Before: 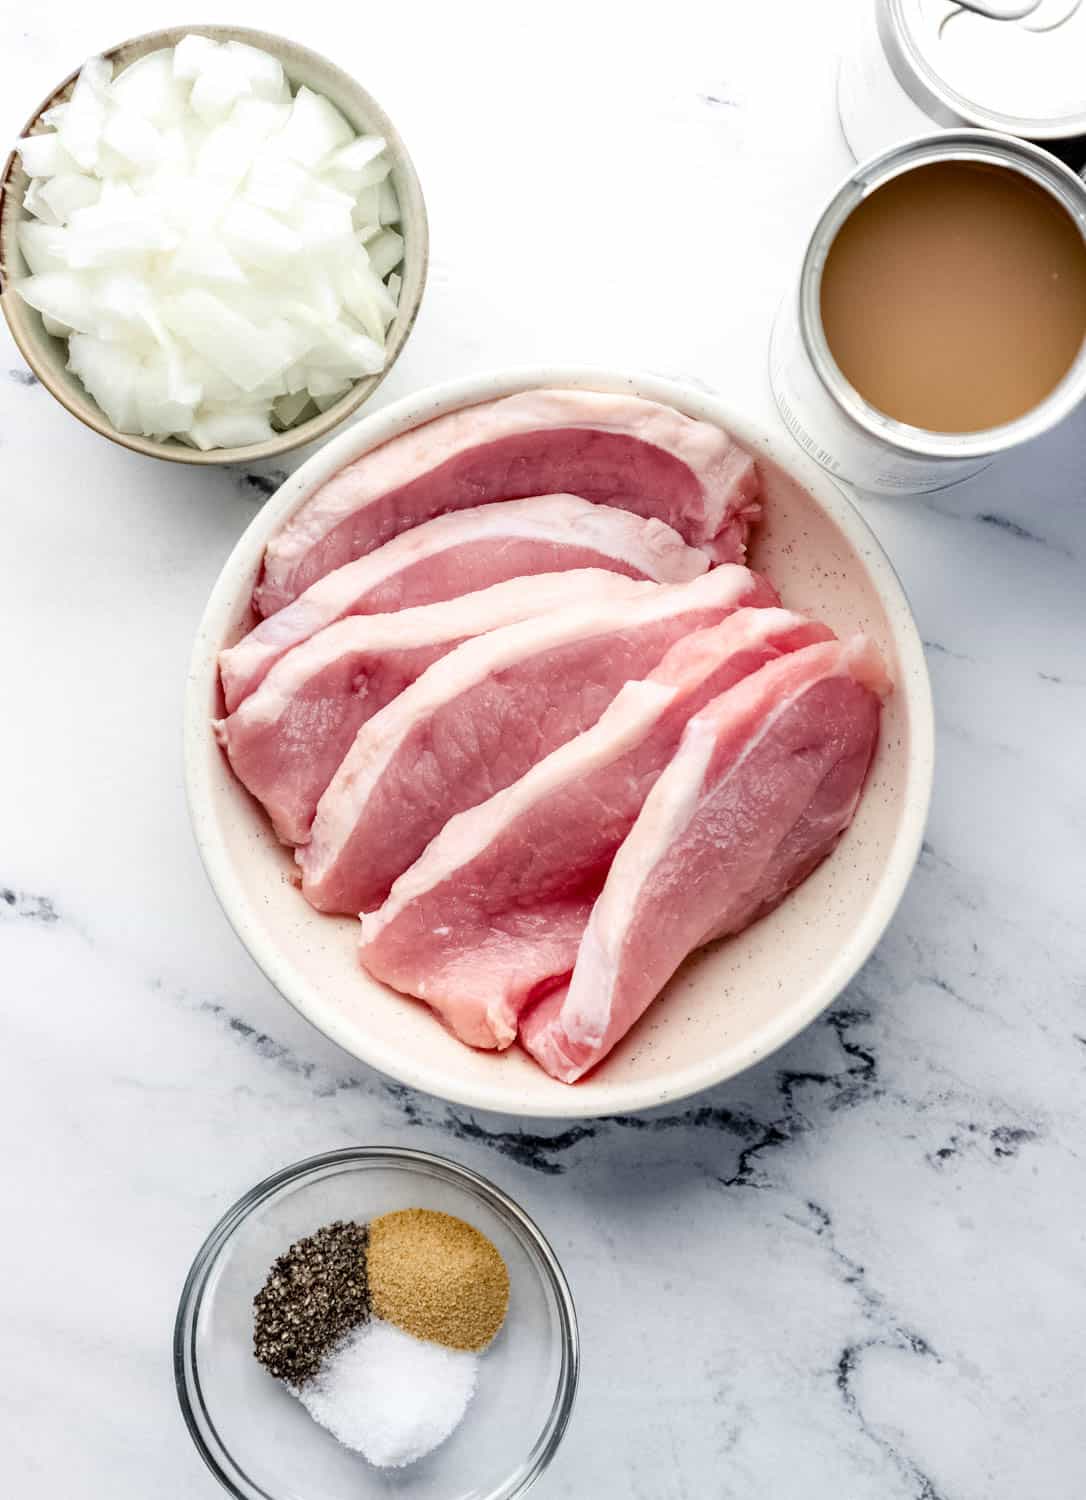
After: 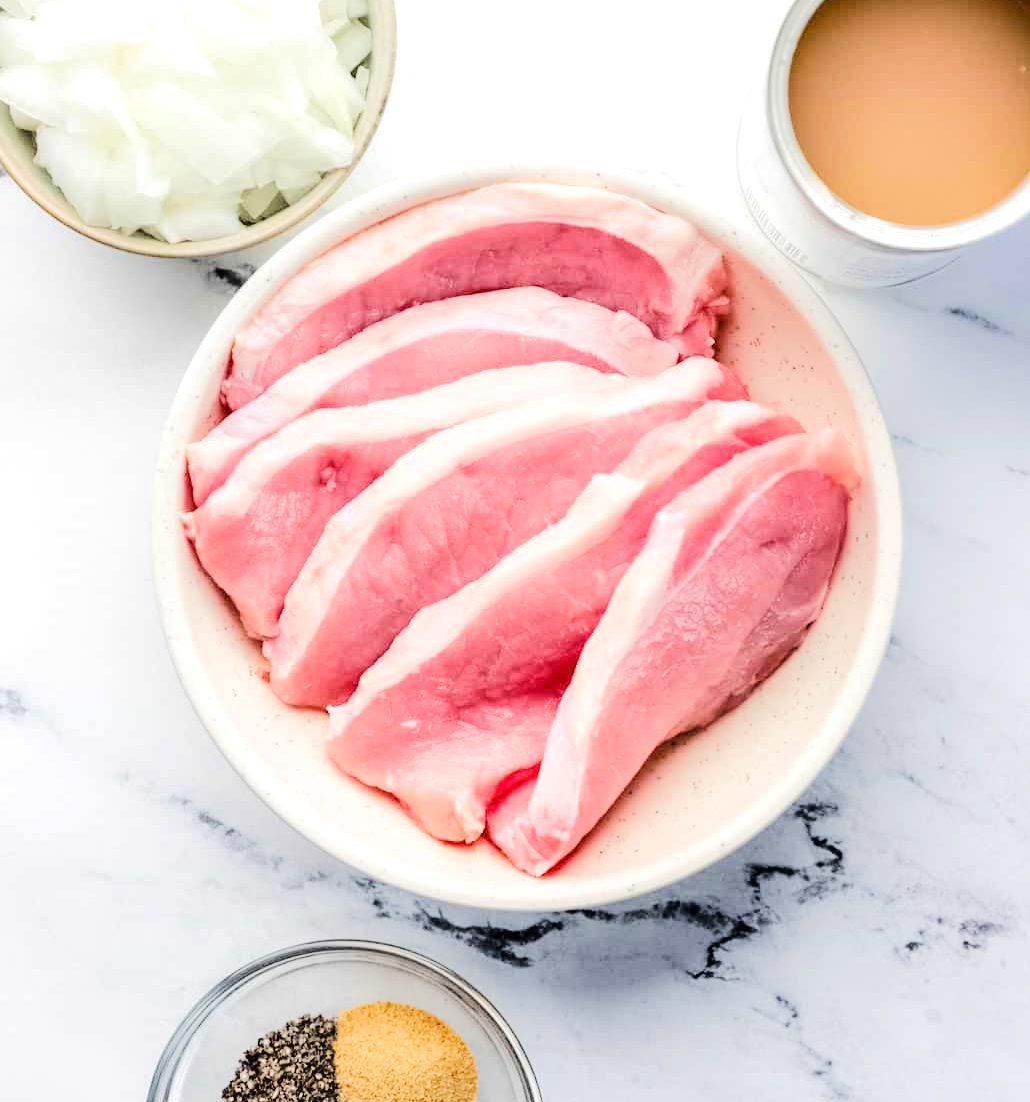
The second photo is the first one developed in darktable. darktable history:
crop and rotate: left 2.965%, top 13.892%, right 2.132%, bottom 12.607%
tone equalizer: -7 EV 0.152 EV, -6 EV 0.618 EV, -5 EV 1.17 EV, -4 EV 1.35 EV, -3 EV 1.15 EV, -2 EV 0.6 EV, -1 EV 0.152 EV, edges refinement/feathering 500, mask exposure compensation -1.57 EV, preserve details no
